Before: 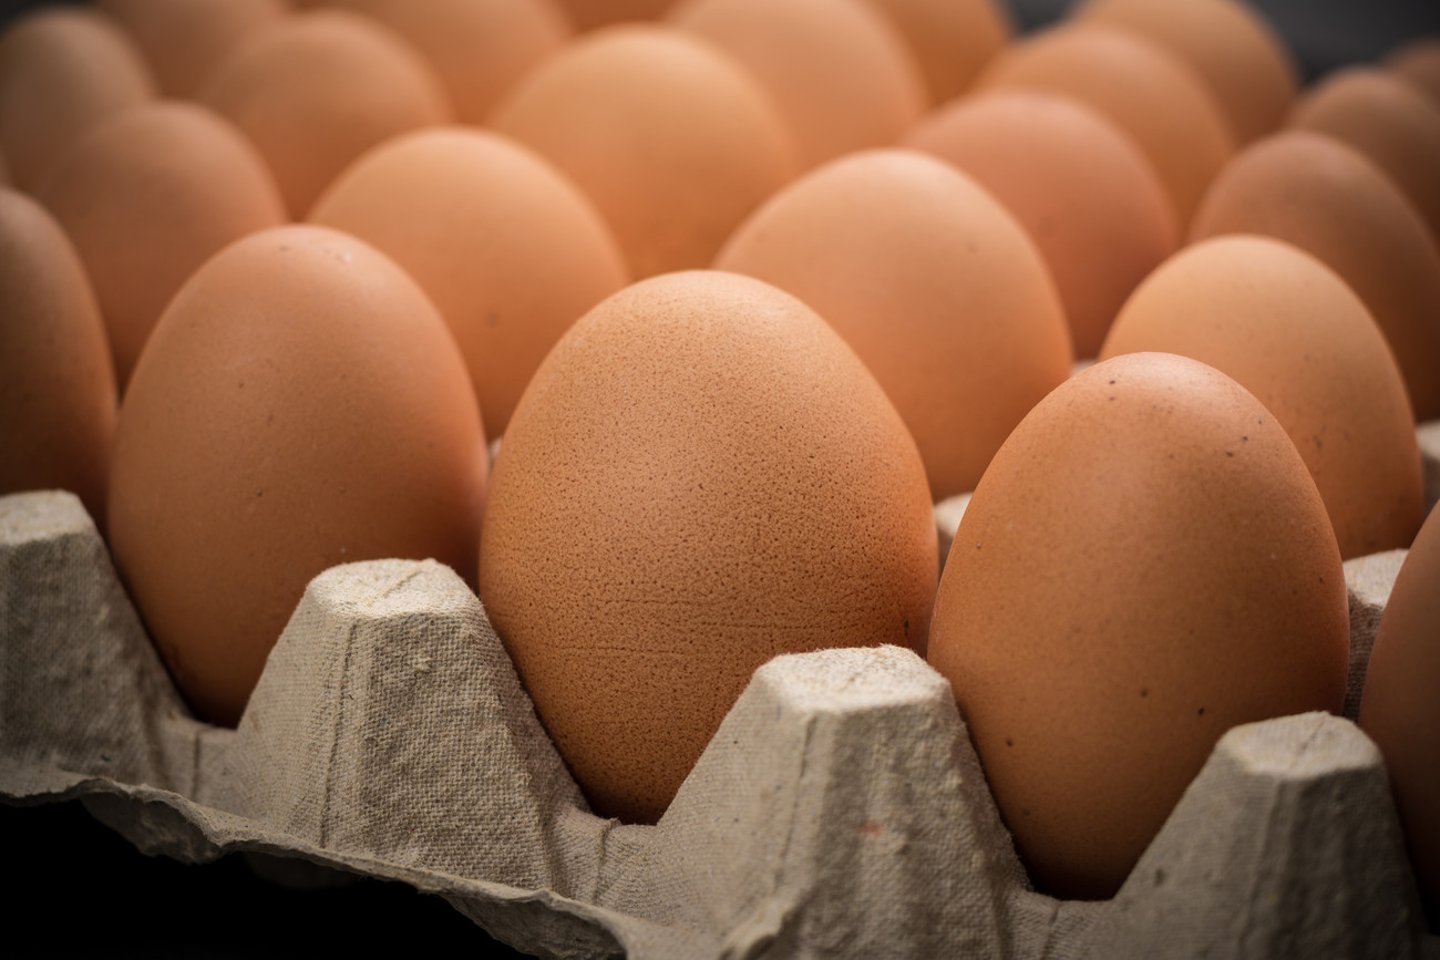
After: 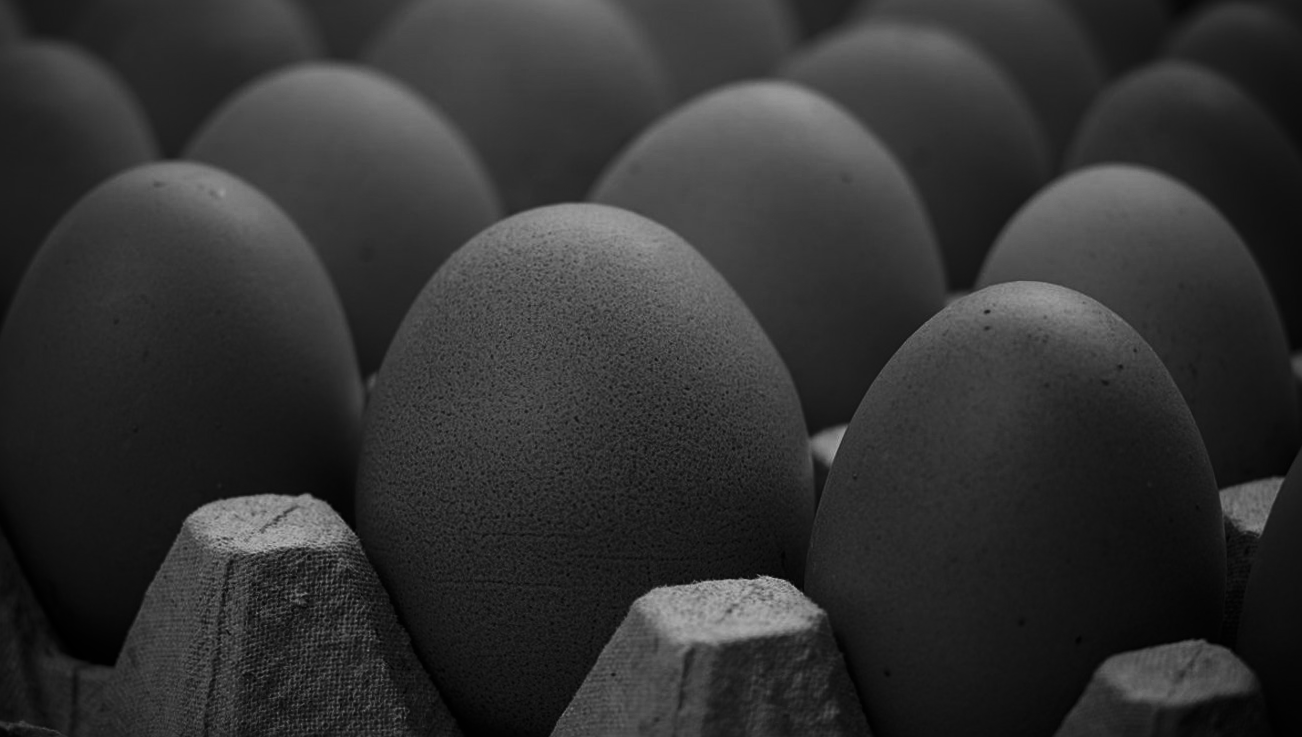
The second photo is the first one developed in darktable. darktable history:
velvia: on, module defaults
sharpen: radius 2.167, amount 0.381, threshold 0
crop: left 8.155%, top 6.611%, bottom 15.385%
exposure: exposure -1.468 EV, compensate highlight preservation false
white balance: red 0.766, blue 1.537
rotate and perspective: rotation -0.45°, automatic cropping original format, crop left 0.008, crop right 0.992, crop top 0.012, crop bottom 0.988
contrast brightness saturation: contrast 0.4, brightness 0.05, saturation 0.25
monochrome: on, module defaults
